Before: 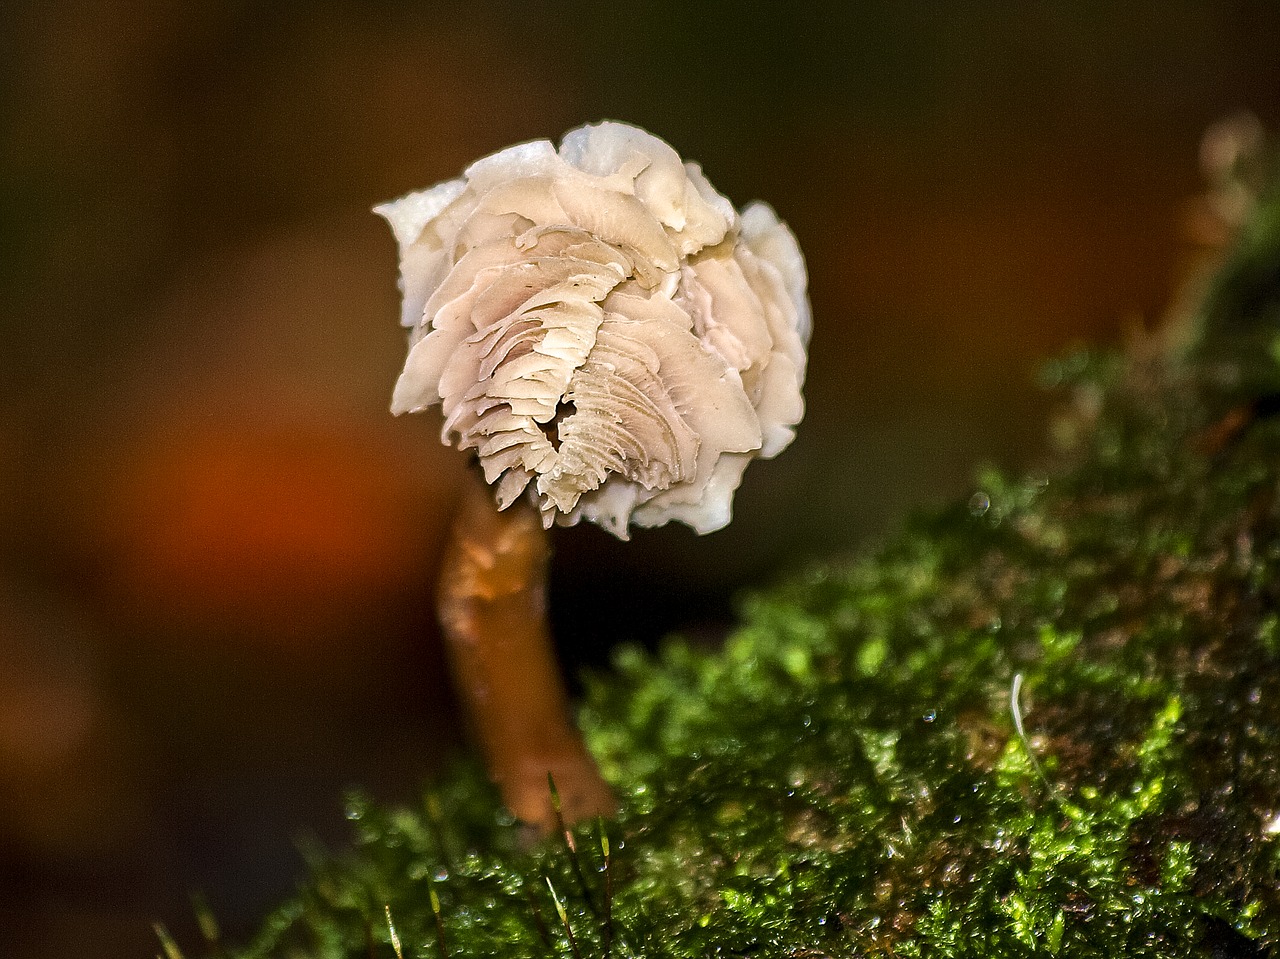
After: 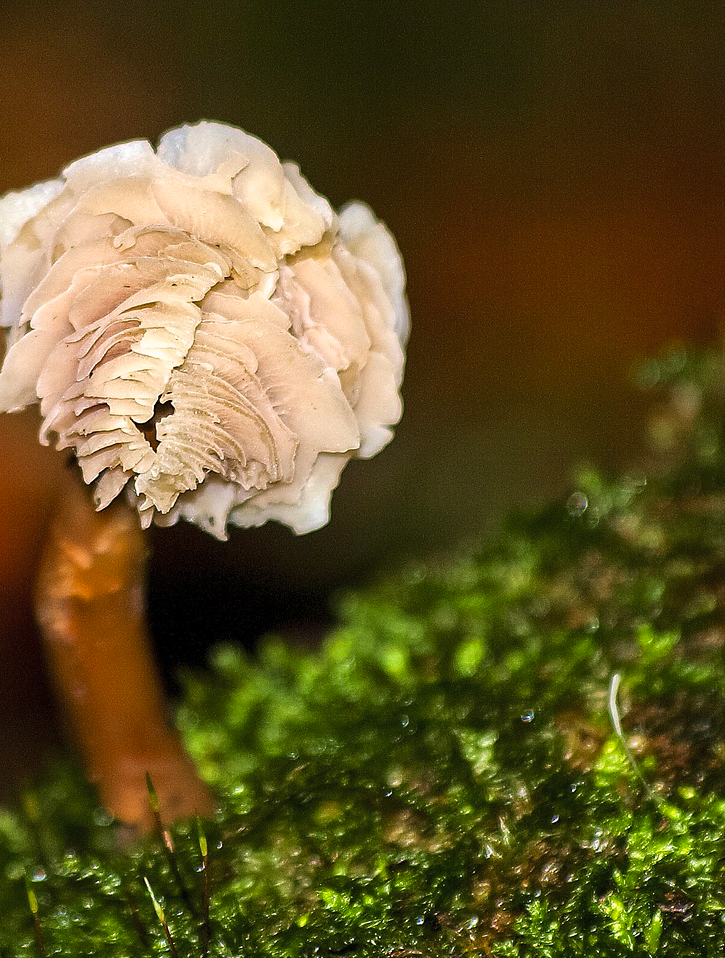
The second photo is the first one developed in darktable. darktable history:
crop: left 31.458%, top 0%, right 11.876%
contrast brightness saturation: contrast 0.07, brightness 0.08, saturation 0.18
